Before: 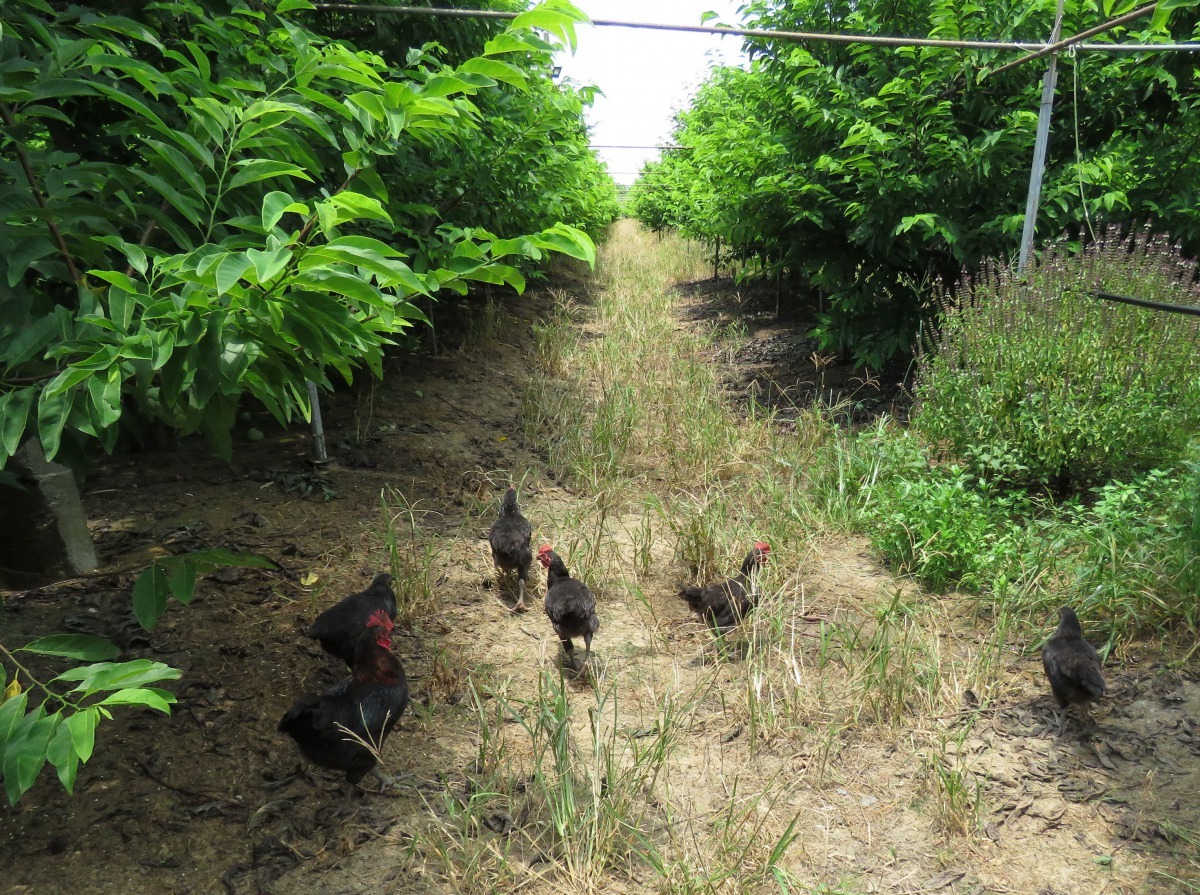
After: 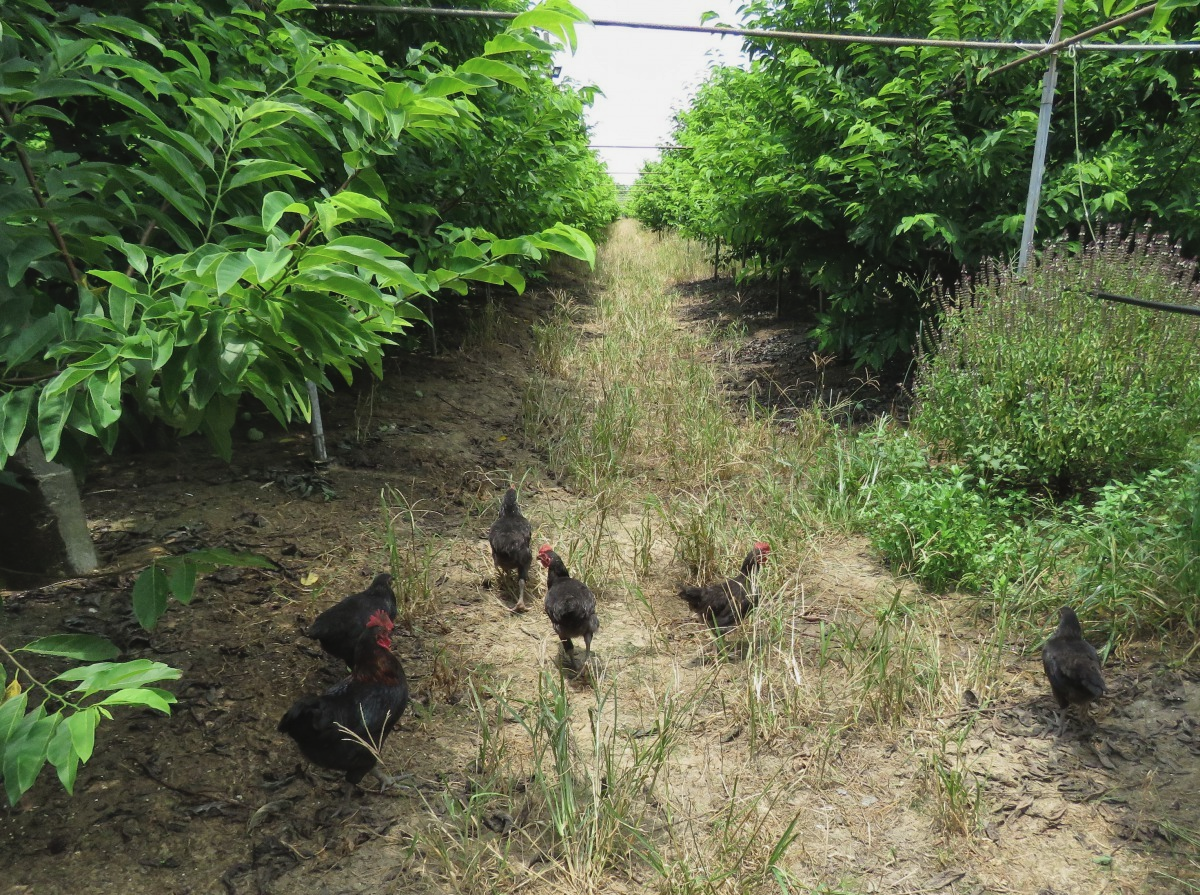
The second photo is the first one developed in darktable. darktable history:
shadows and highlights: low approximation 0.01, soften with gaussian
contrast brightness saturation: contrast -0.075, brightness -0.038, saturation -0.108
